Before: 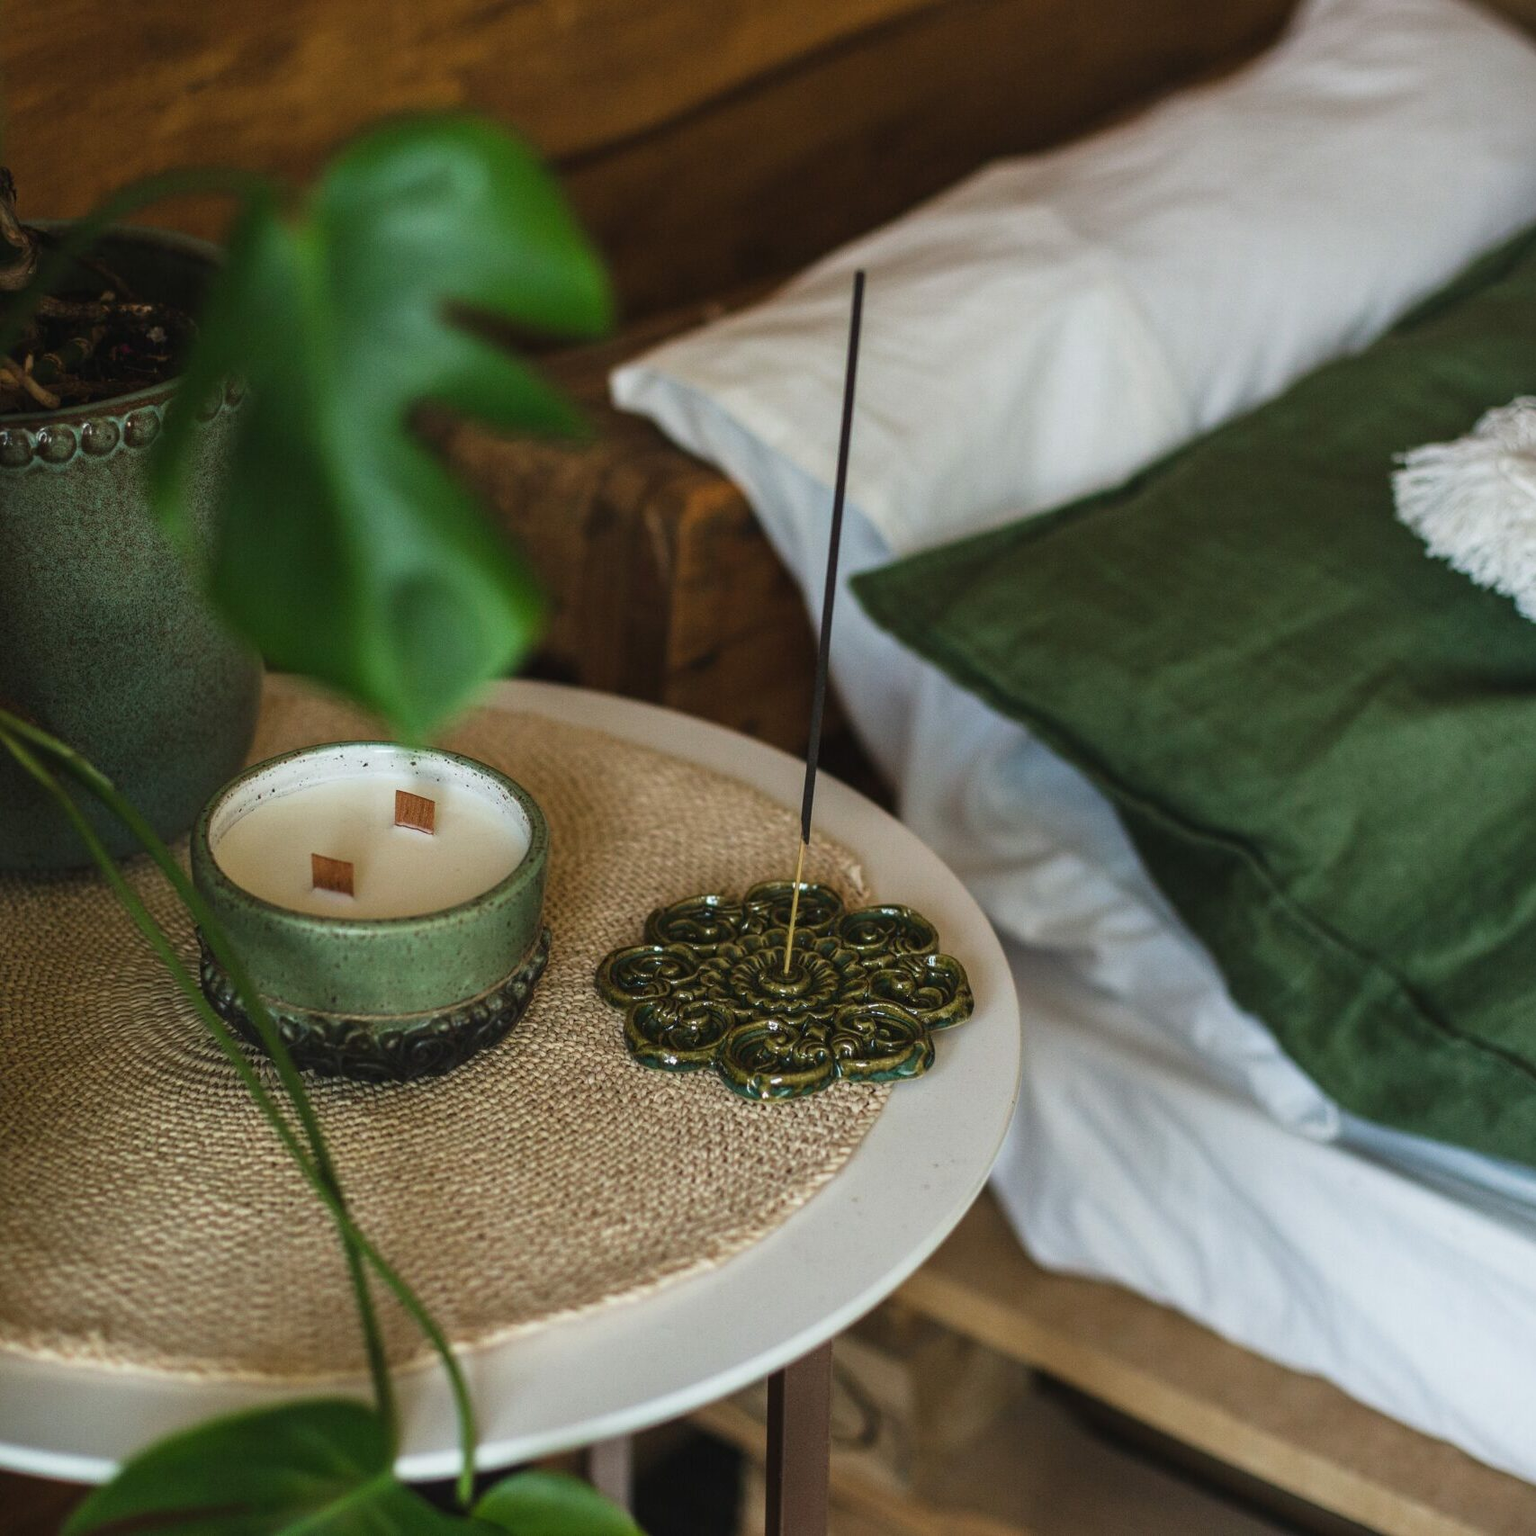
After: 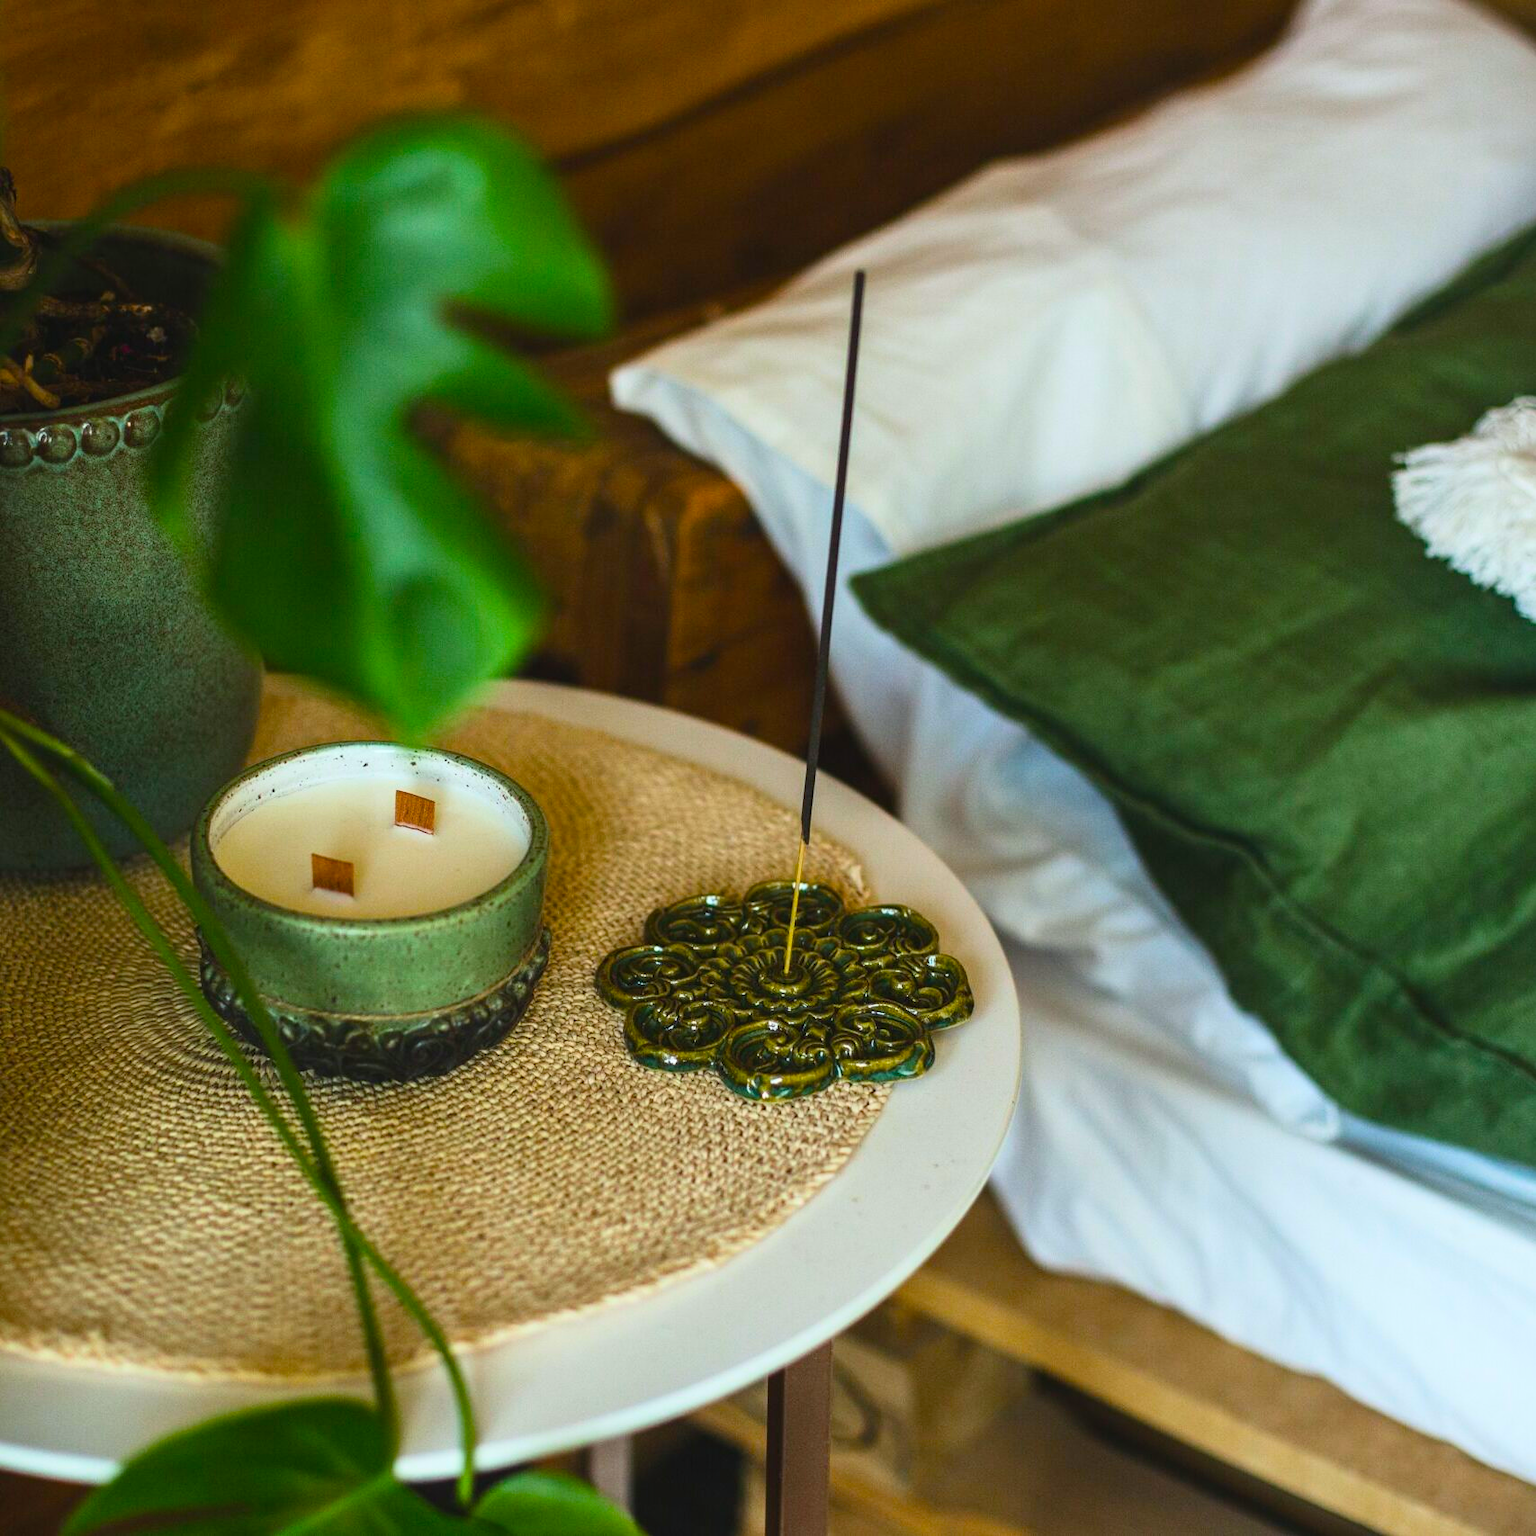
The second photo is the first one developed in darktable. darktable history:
white balance: red 0.978, blue 0.999
color balance rgb: linear chroma grading › global chroma 15%, perceptual saturation grading › global saturation 30%
contrast brightness saturation: contrast 0.2, brightness 0.15, saturation 0.14
